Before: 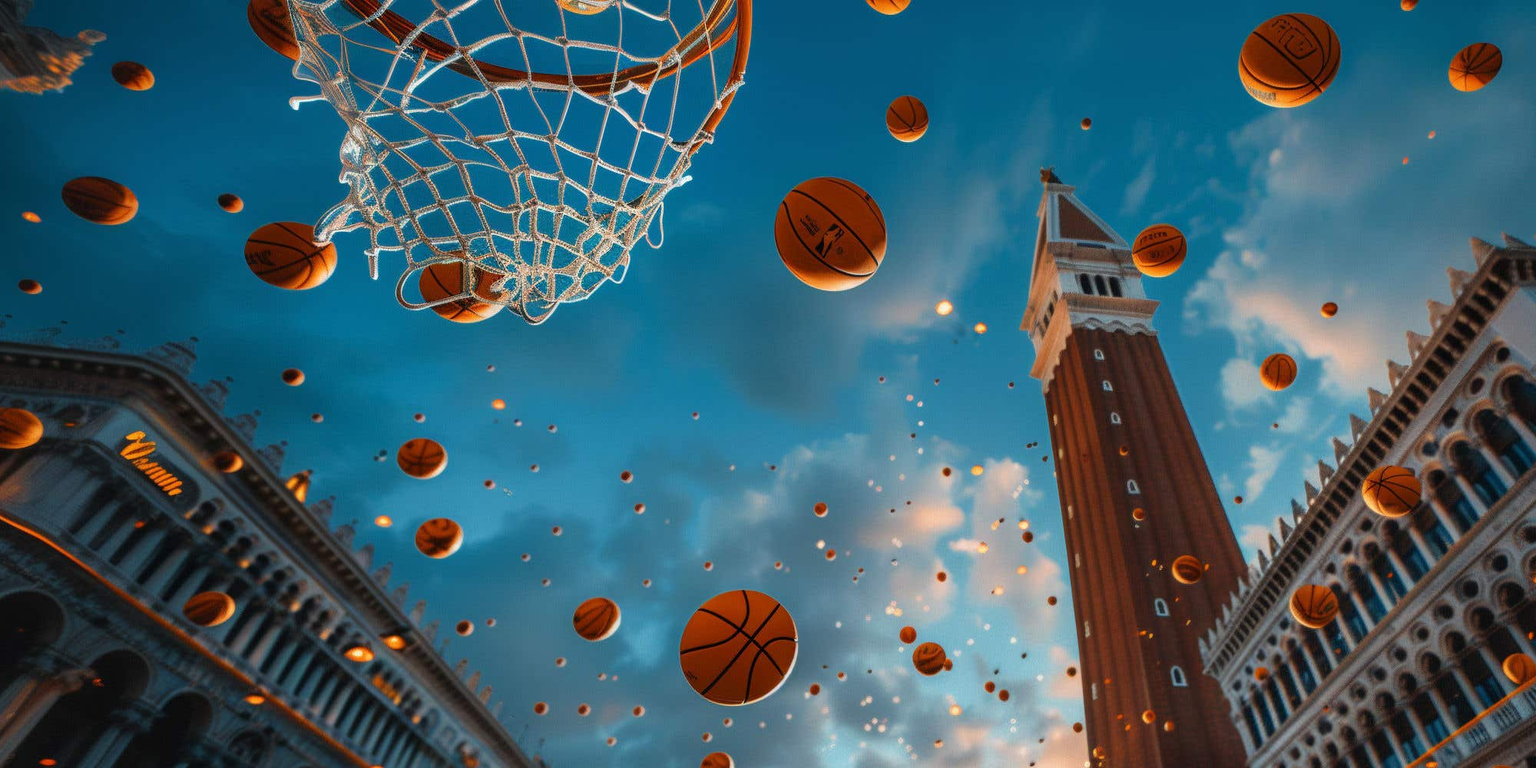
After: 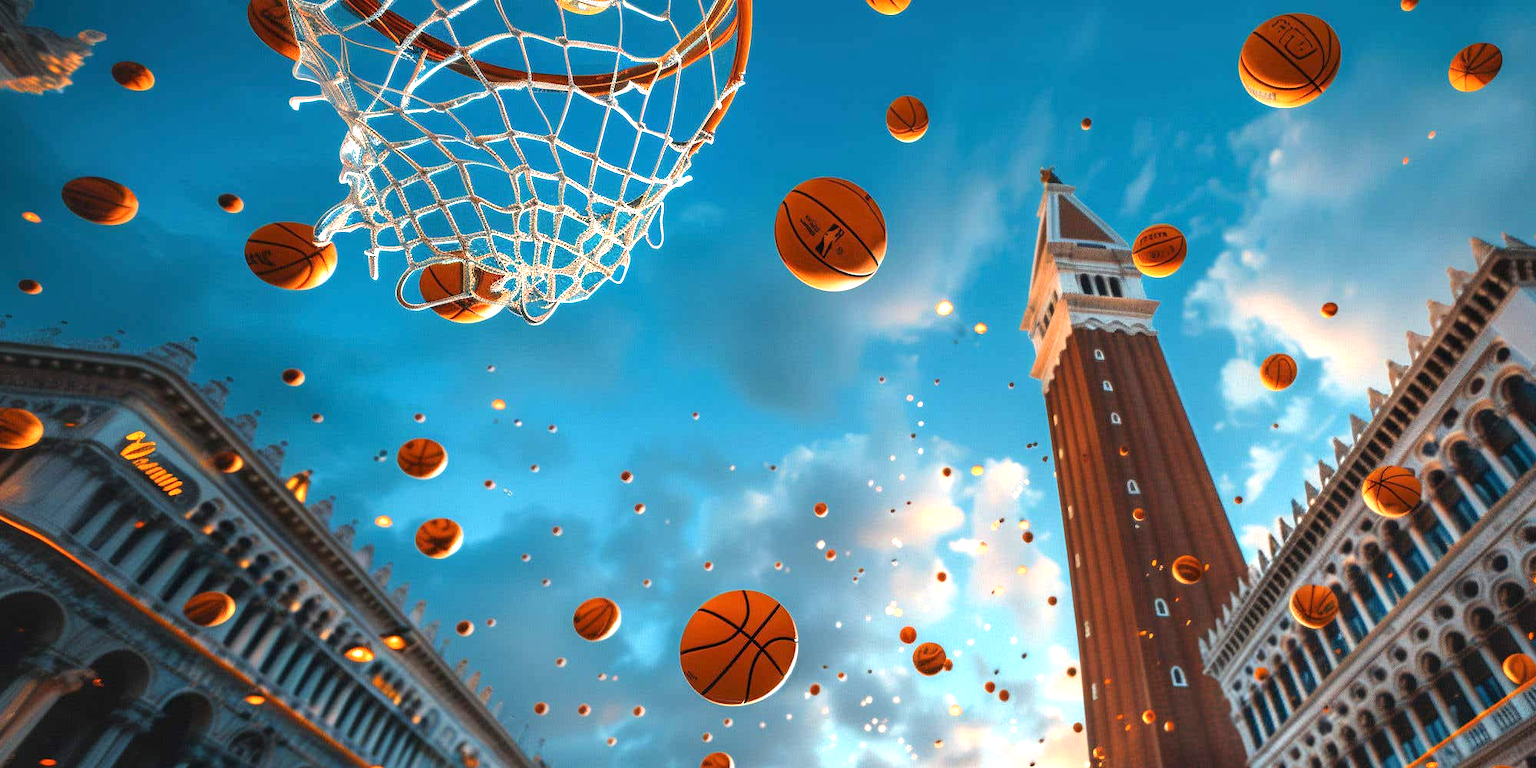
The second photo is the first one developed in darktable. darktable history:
local contrast: mode bilateral grid, contrast 15, coarseness 36, detail 105%, midtone range 0.2
exposure: exposure 1 EV, compensate highlight preservation false
